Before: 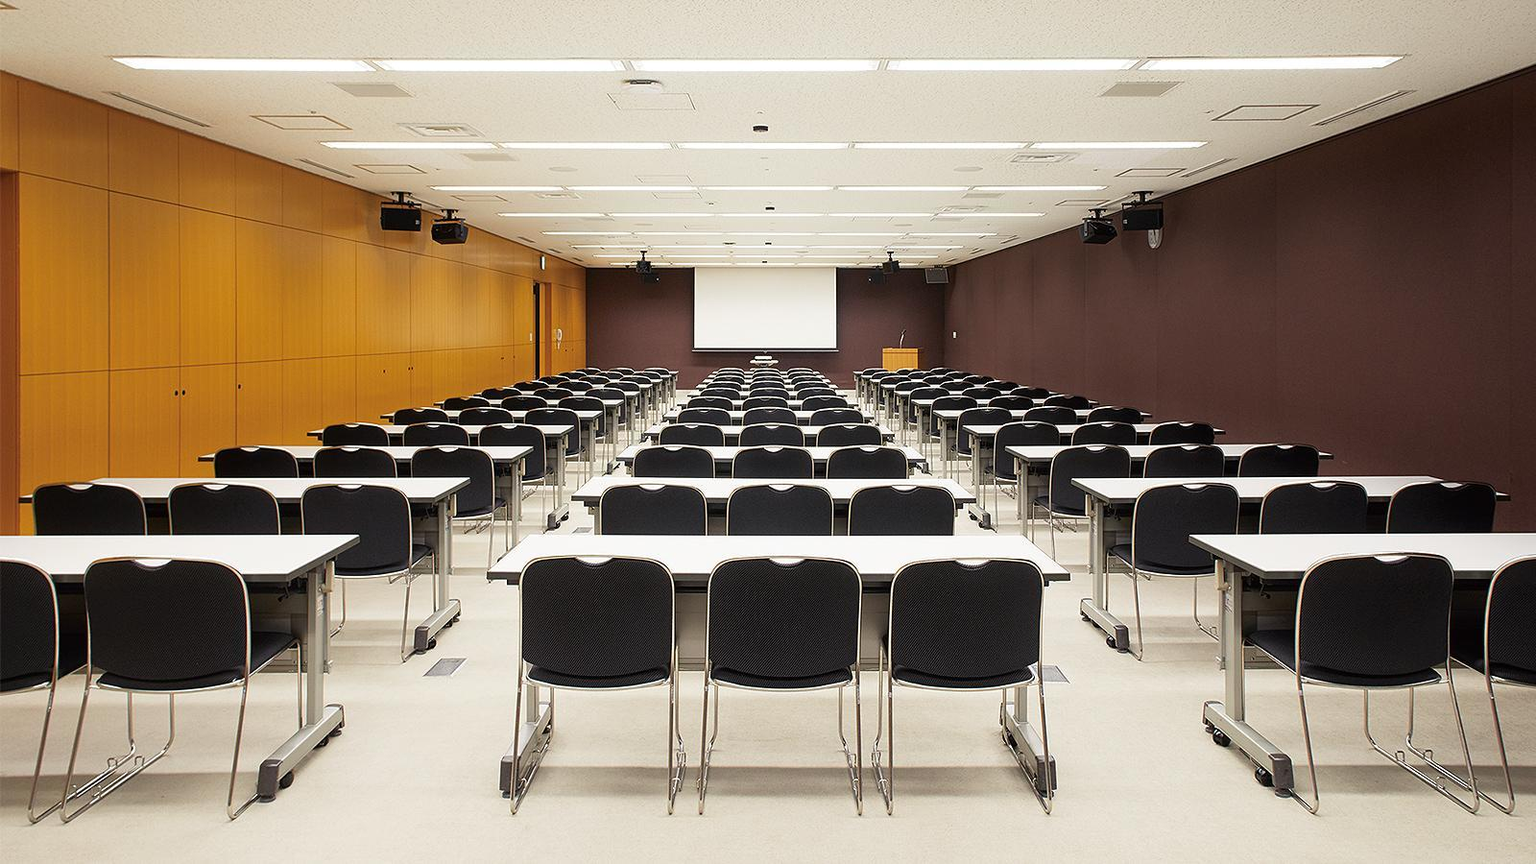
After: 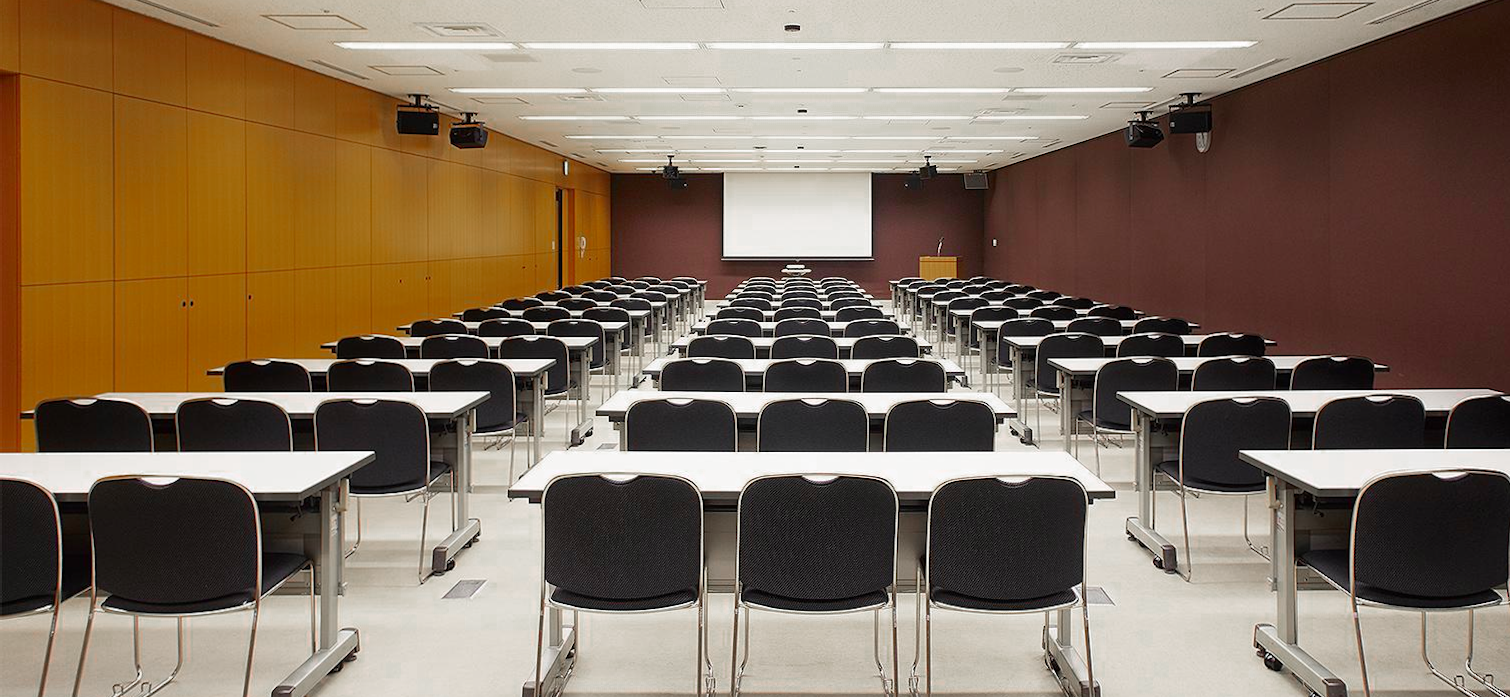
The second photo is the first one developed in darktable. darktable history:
crop and rotate: angle 0.059°, top 11.854%, right 5.639%, bottom 10.784%
color zones: curves: ch0 [(0, 0.48) (0.209, 0.398) (0.305, 0.332) (0.429, 0.493) (0.571, 0.5) (0.714, 0.5) (0.857, 0.5) (1, 0.48)]; ch1 [(0, 0.736) (0.143, 0.625) (0.225, 0.371) (0.429, 0.256) (0.571, 0.241) (0.714, 0.213) (0.857, 0.48) (1, 0.736)]; ch2 [(0, 0.448) (0.143, 0.498) (0.286, 0.5) (0.429, 0.5) (0.571, 0.5) (0.714, 0.5) (0.857, 0.5) (1, 0.448)]
